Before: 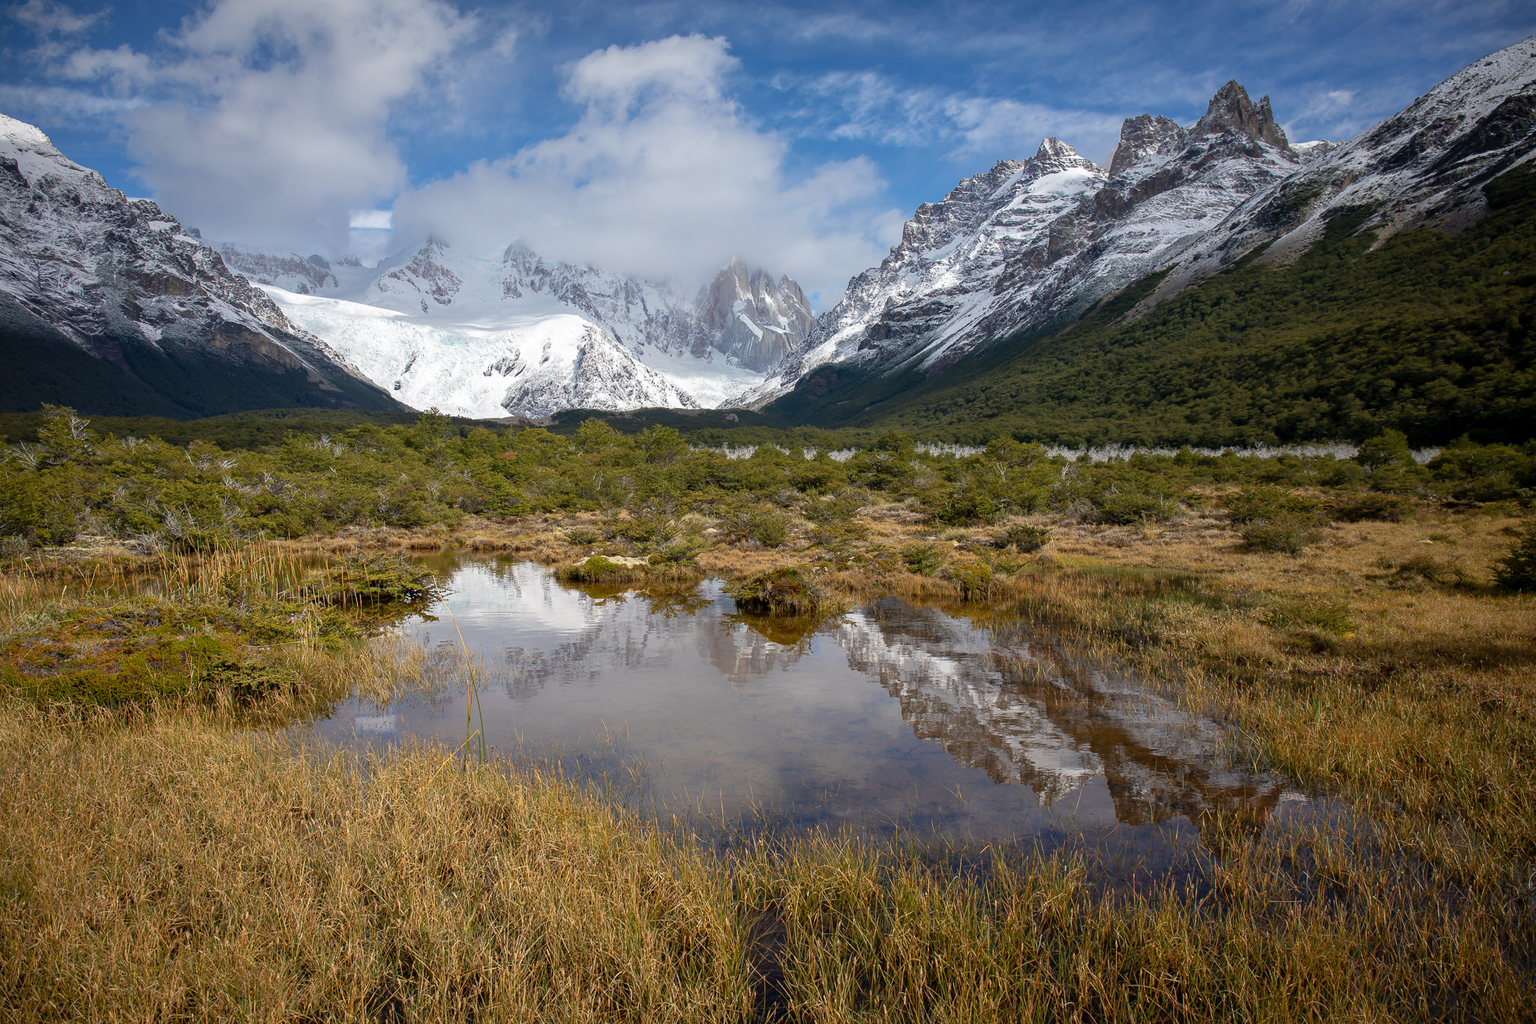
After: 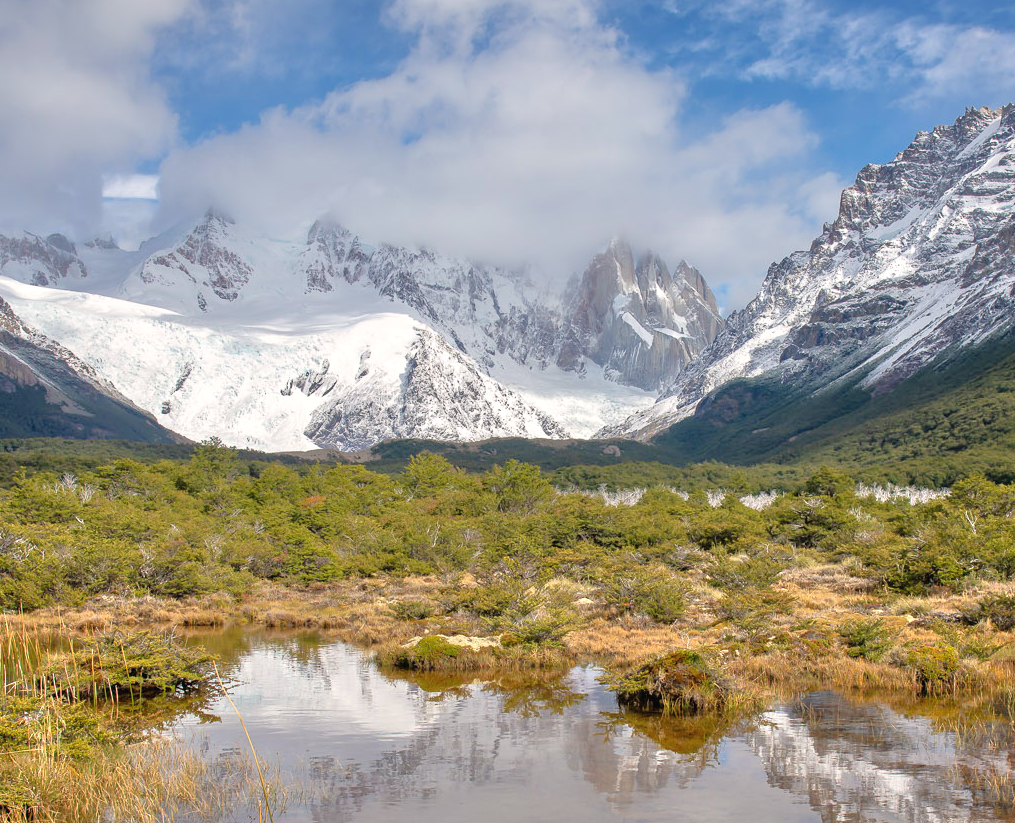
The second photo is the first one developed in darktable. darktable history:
crop: left 17.795%, top 7.806%, right 32.622%, bottom 31.836%
color balance rgb: highlights gain › chroma 1.023%, highlights gain › hue 60.11°, global offset › luminance 0.219%, global offset › hue 171.92°, perceptual saturation grading › global saturation 0.181%
tone equalizer: -7 EV 0.148 EV, -6 EV 0.622 EV, -5 EV 1.13 EV, -4 EV 1.34 EV, -3 EV 1.18 EV, -2 EV 0.6 EV, -1 EV 0.15 EV, mask exposure compensation -0.497 EV
exposure: compensate highlight preservation false
